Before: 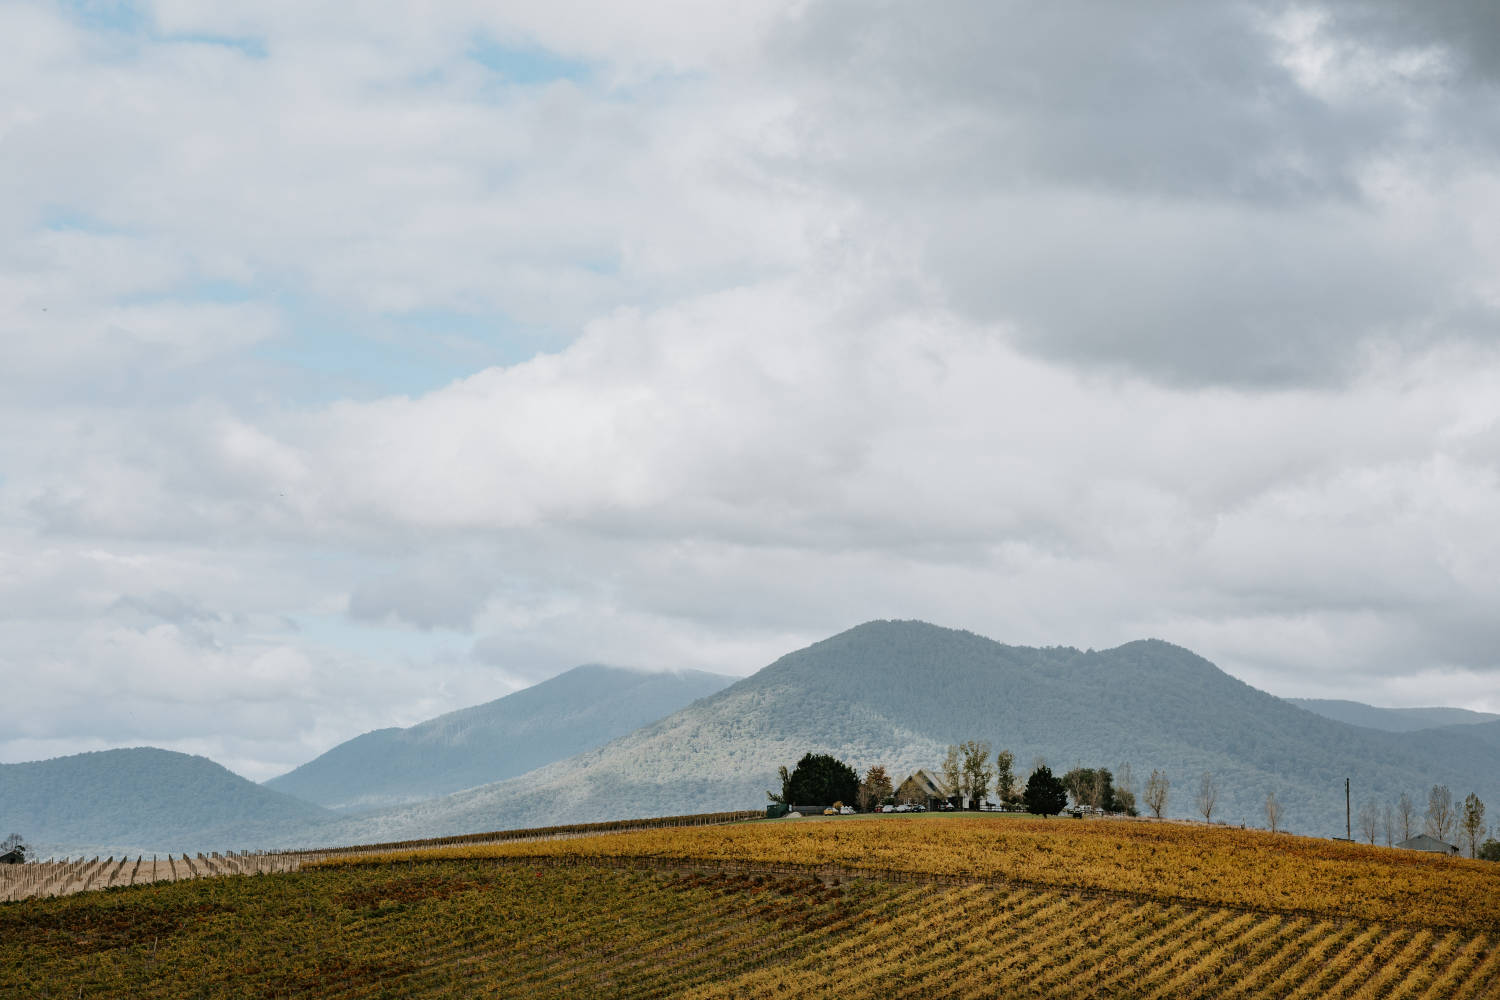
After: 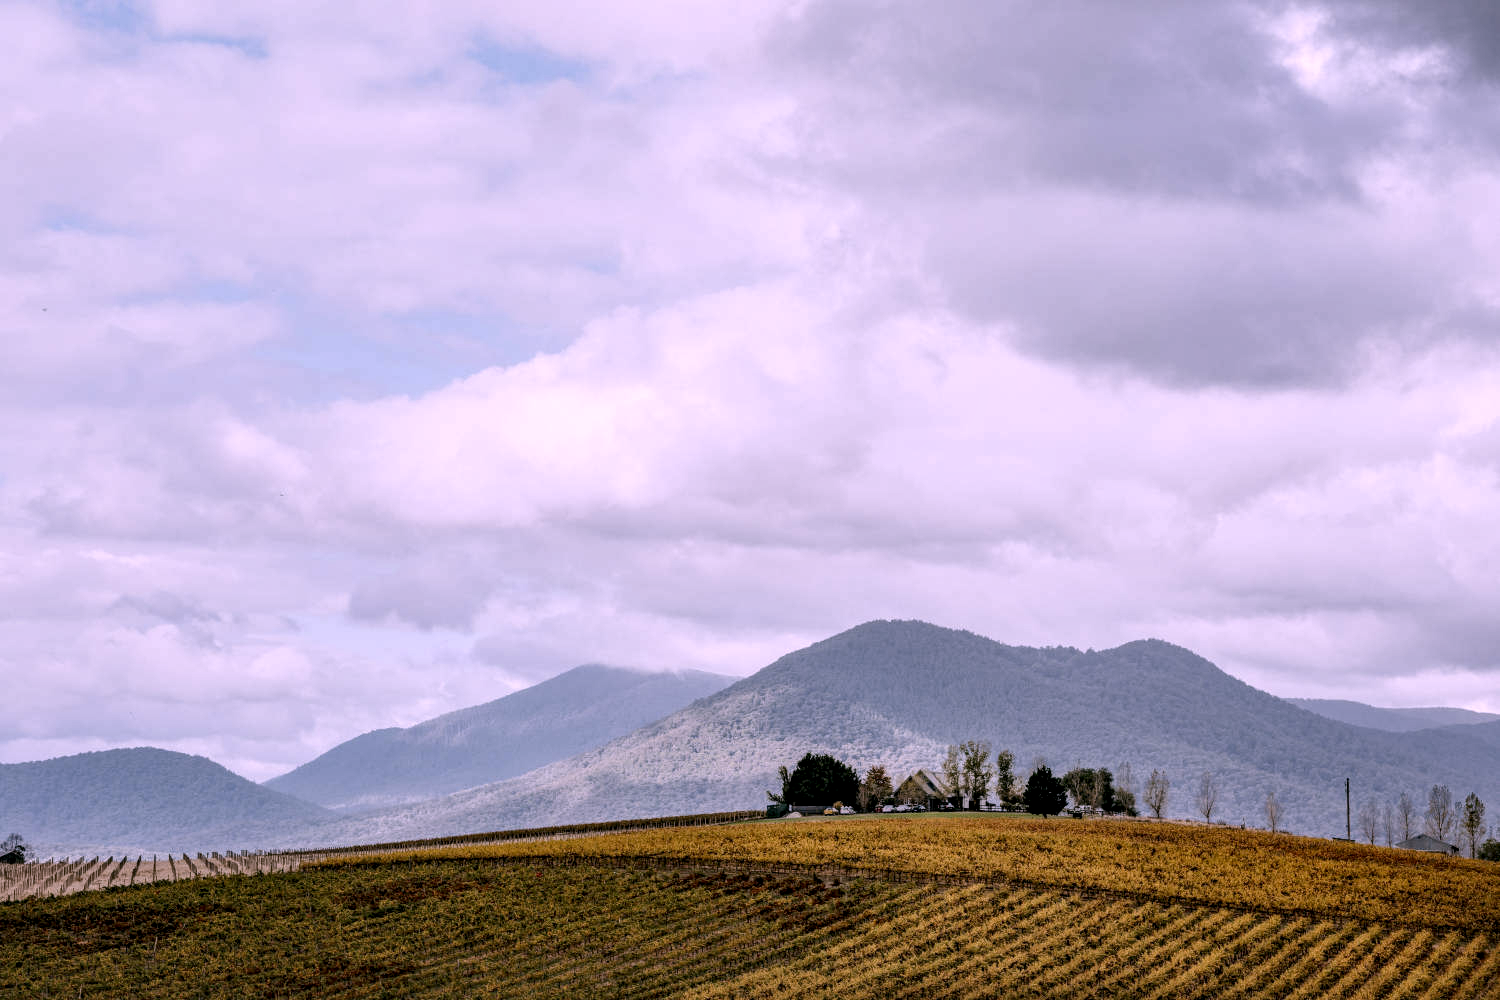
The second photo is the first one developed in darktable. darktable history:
color correction: highlights a* 14.52, highlights b* 4.84
local contrast: detail 150%
white balance: red 0.948, green 1.02, blue 1.176
